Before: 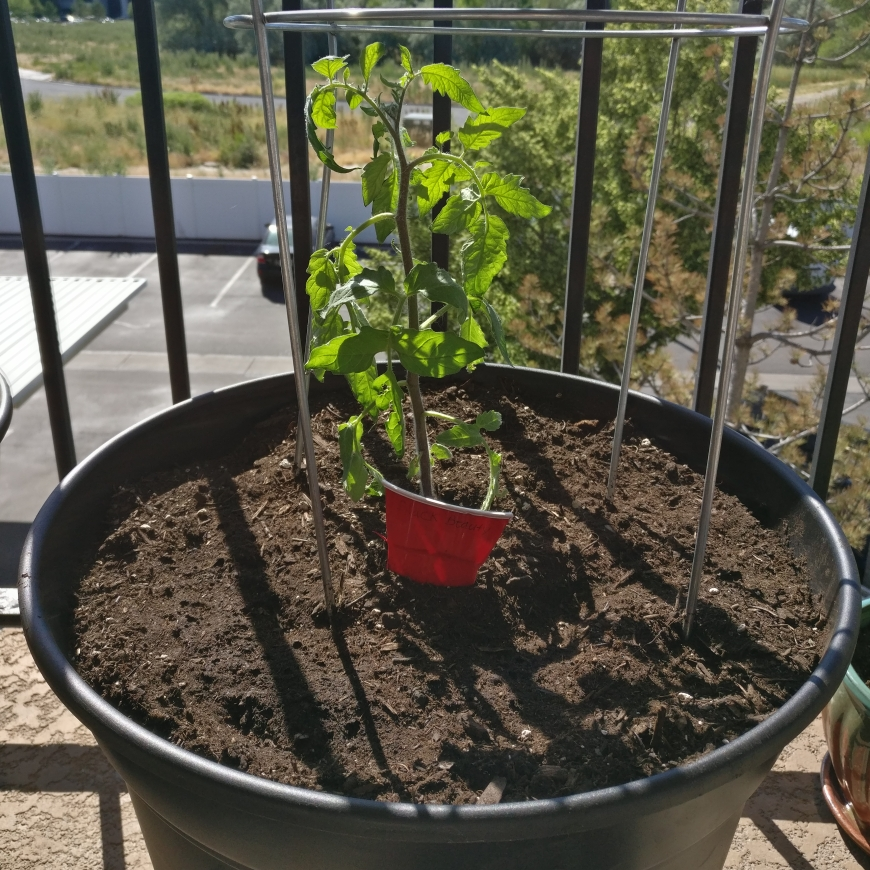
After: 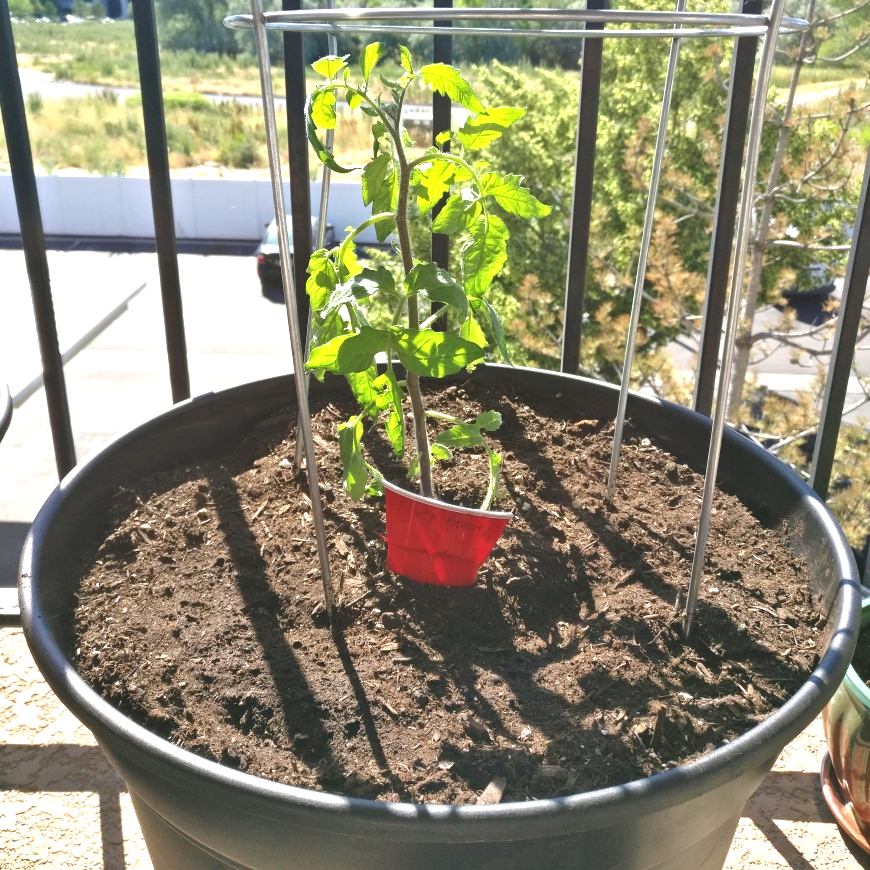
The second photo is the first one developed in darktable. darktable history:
exposure: black level correction 0, exposure 1.522 EV, compensate highlight preservation false
levels: black 0.024%
